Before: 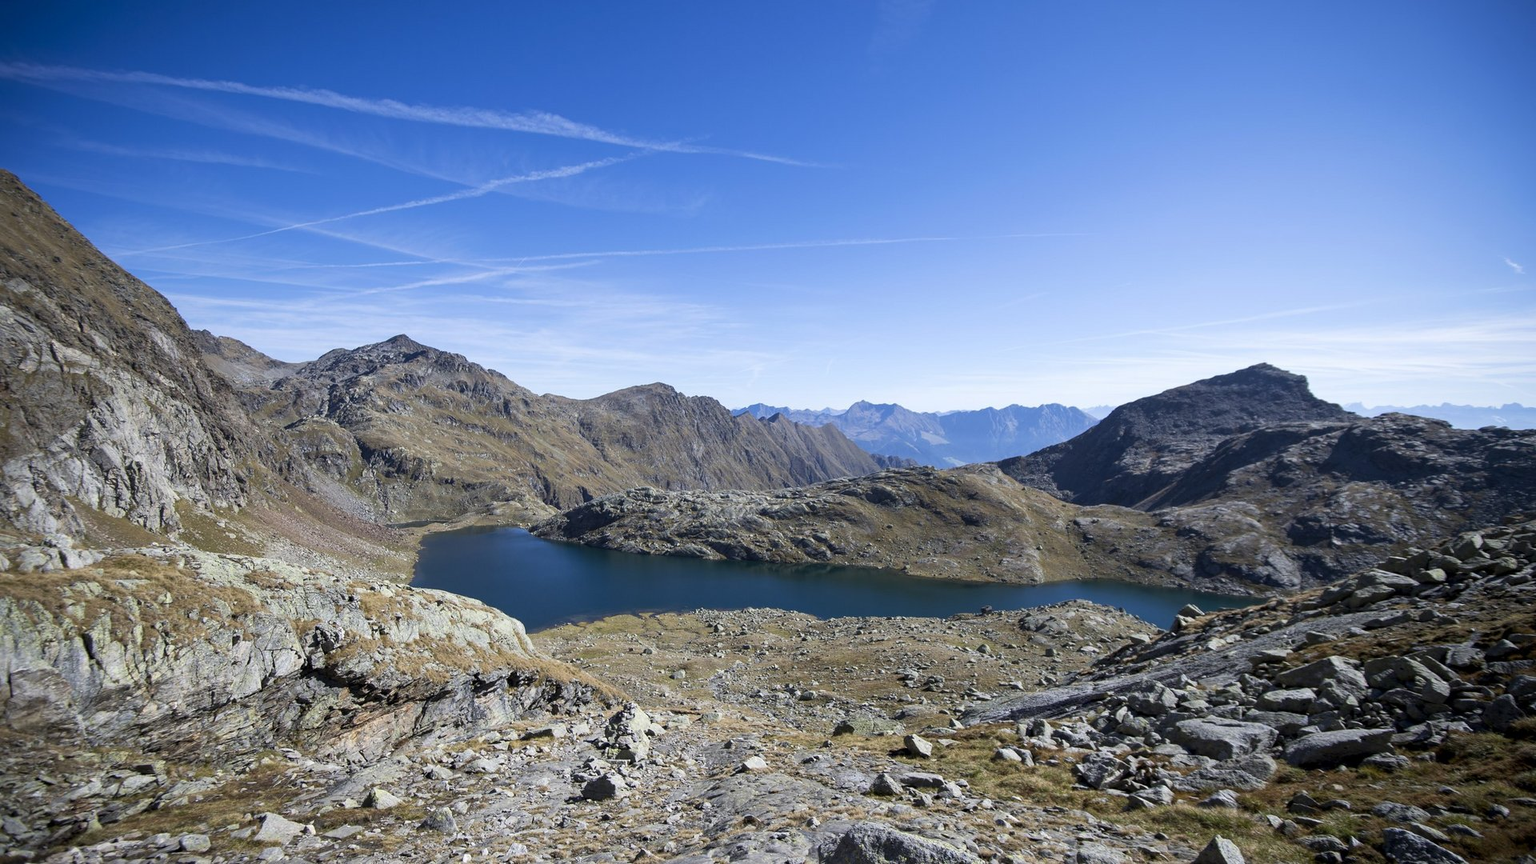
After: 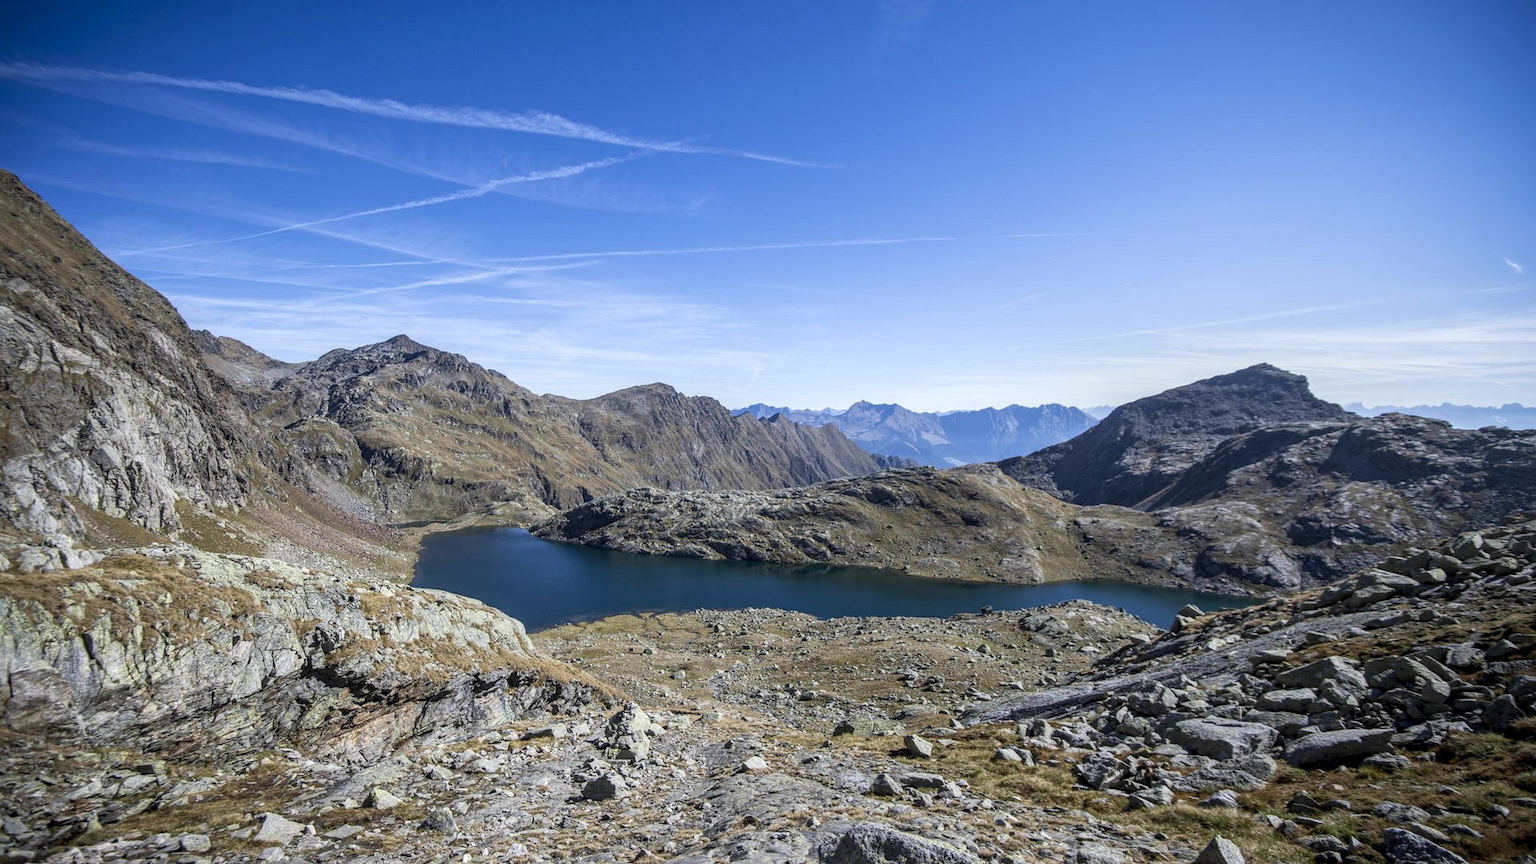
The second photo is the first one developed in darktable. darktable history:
local contrast: highlights 5%, shadows 1%, detail 133%
